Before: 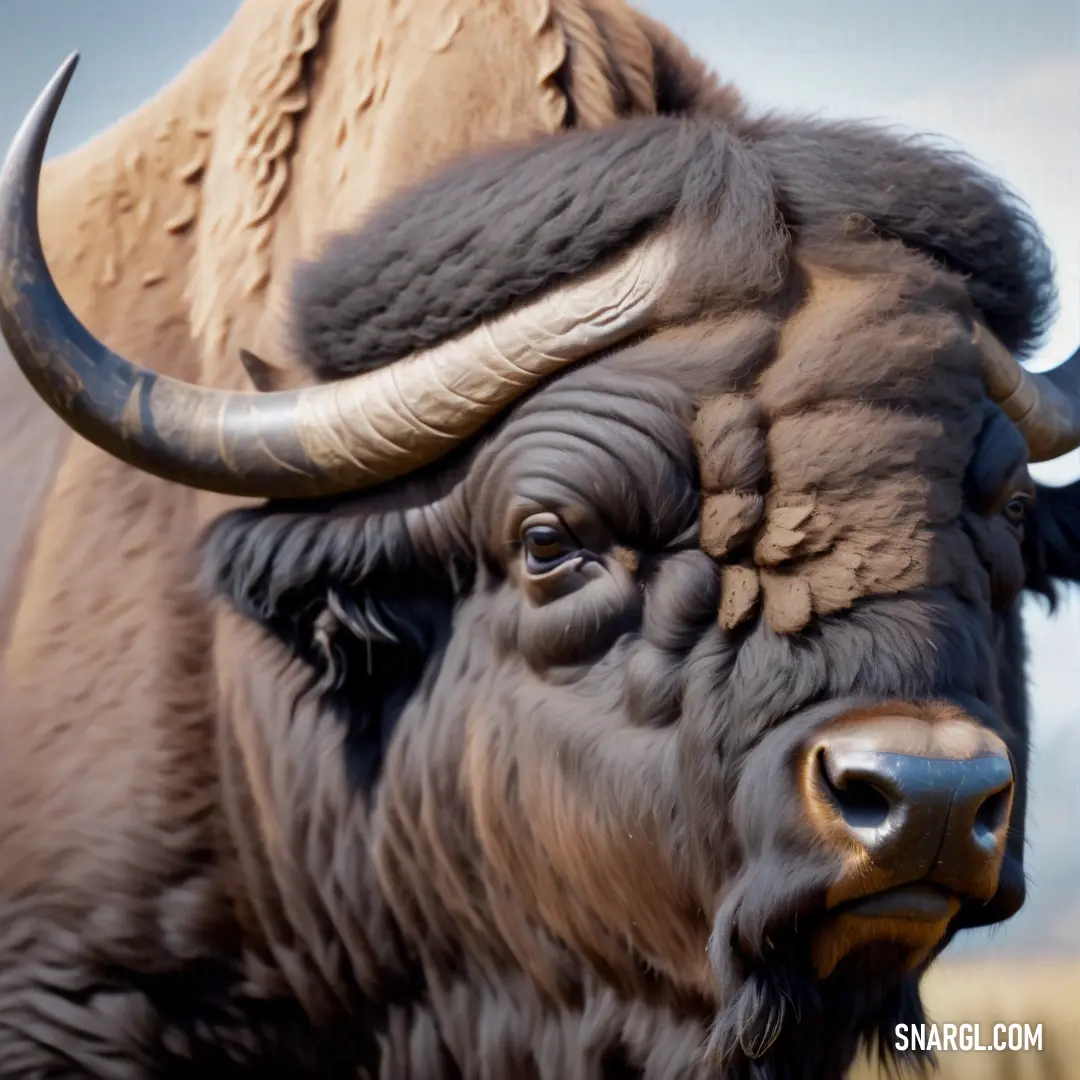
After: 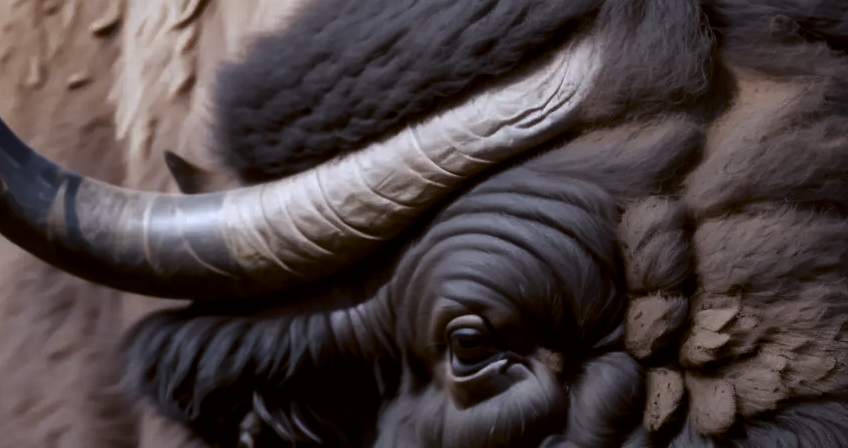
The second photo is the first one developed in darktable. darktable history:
levels: levels [0, 0.618, 1]
crop: left 7.036%, top 18.398%, right 14.379%, bottom 40.043%
color calibration: illuminant as shot in camera, x 0.358, y 0.373, temperature 4628.91 K
color balance: lift [1, 1.015, 1.004, 0.985], gamma [1, 0.958, 0.971, 1.042], gain [1, 0.956, 0.977, 1.044]
color balance rgb: on, module defaults
